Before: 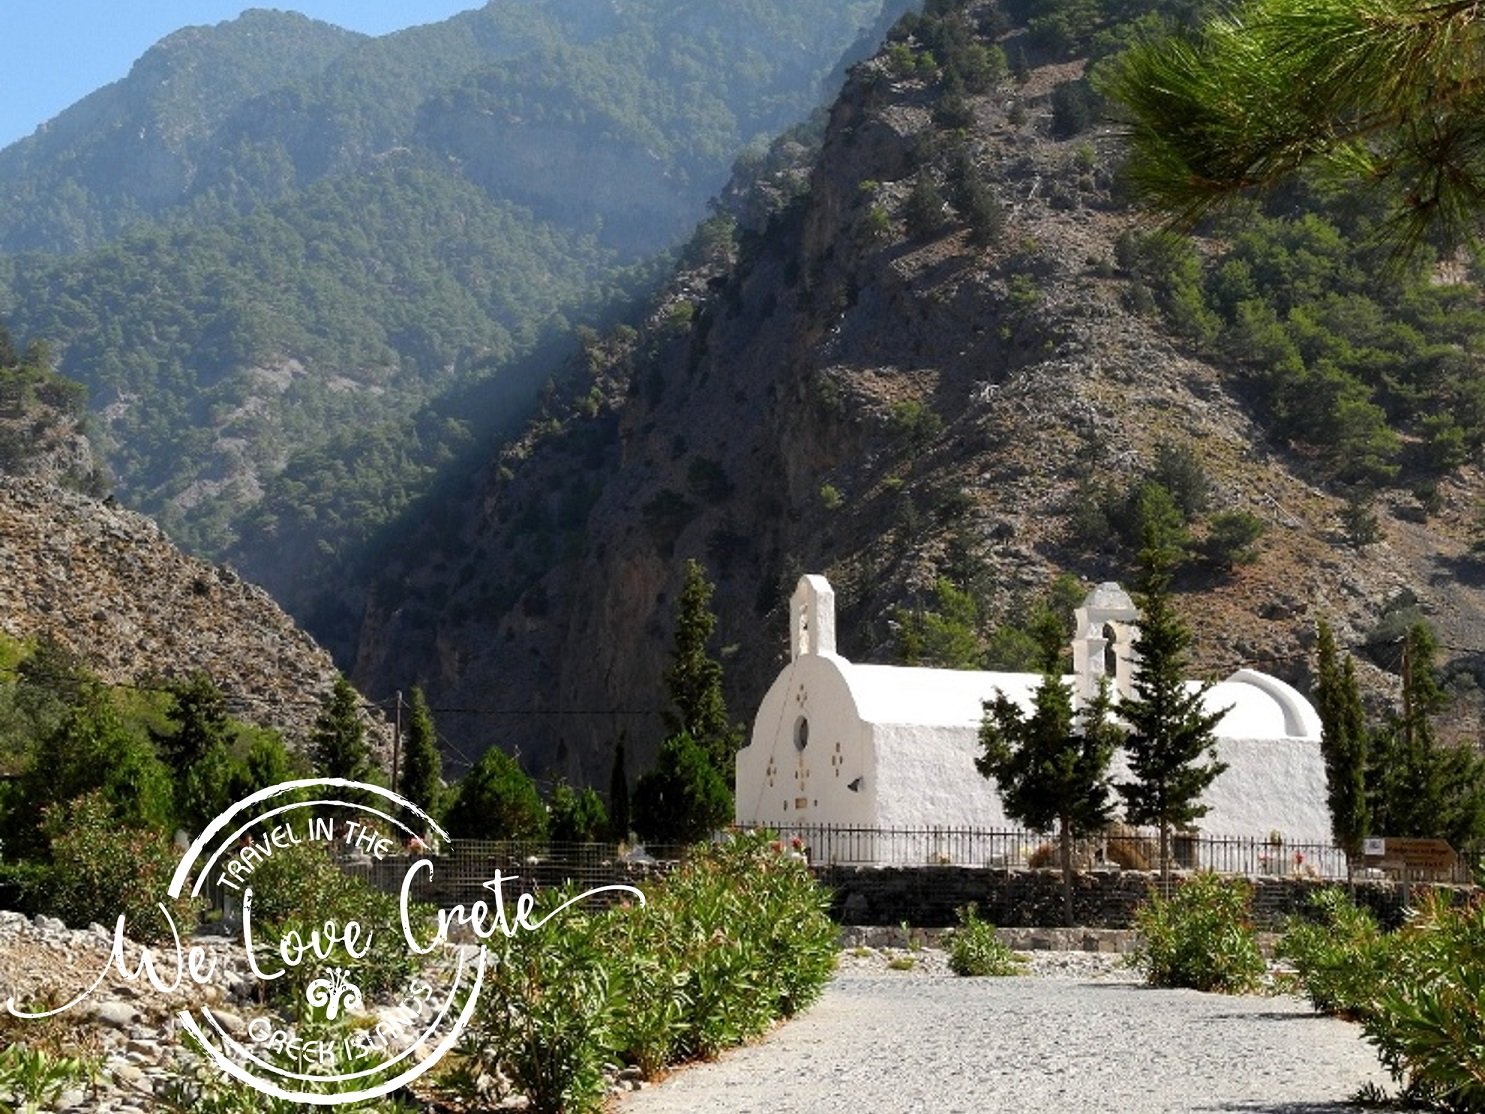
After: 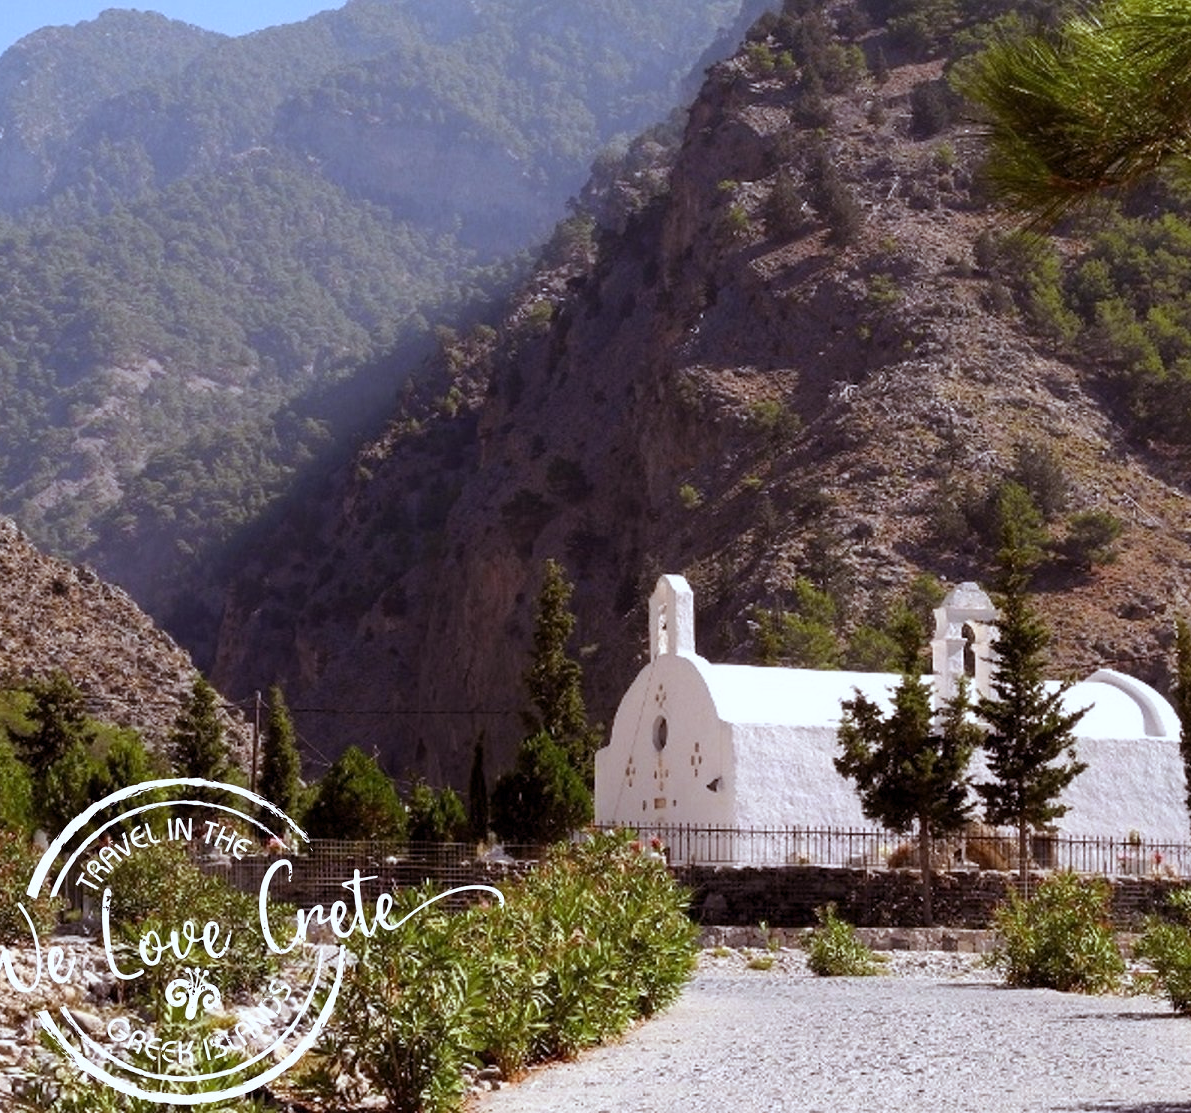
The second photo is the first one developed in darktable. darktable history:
rgb levels: mode RGB, independent channels, levels [[0, 0.474, 1], [0, 0.5, 1], [0, 0.5, 1]]
crop and rotate: left 9.597%, right 10.195%
white balance: red 0.954, blue 1.079
